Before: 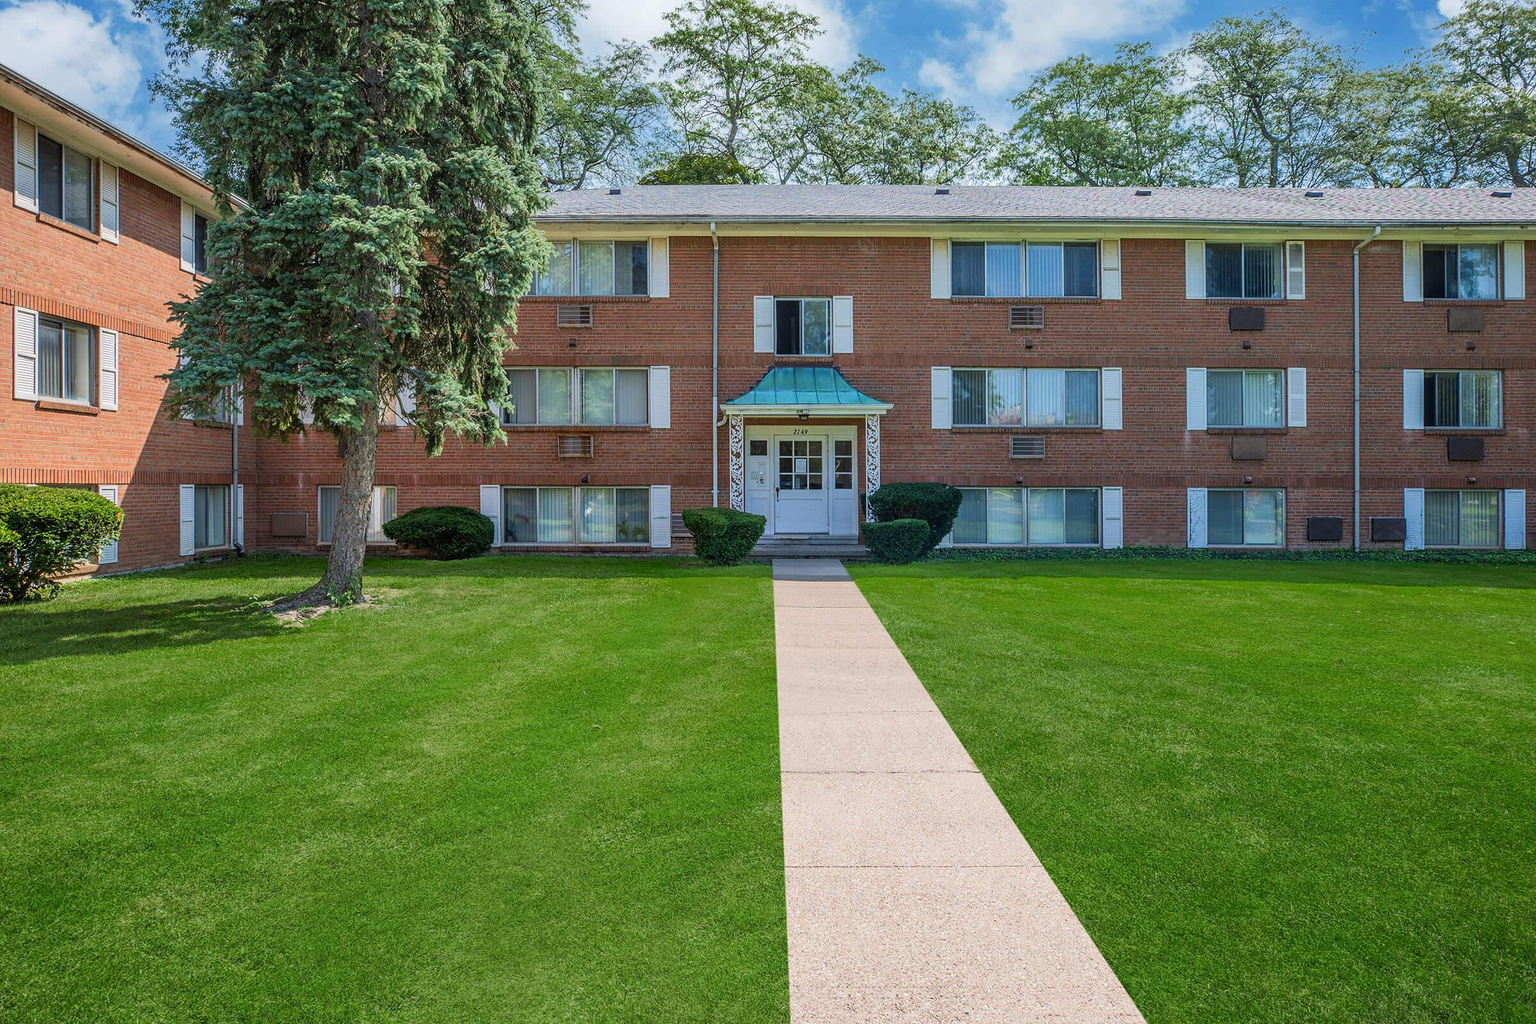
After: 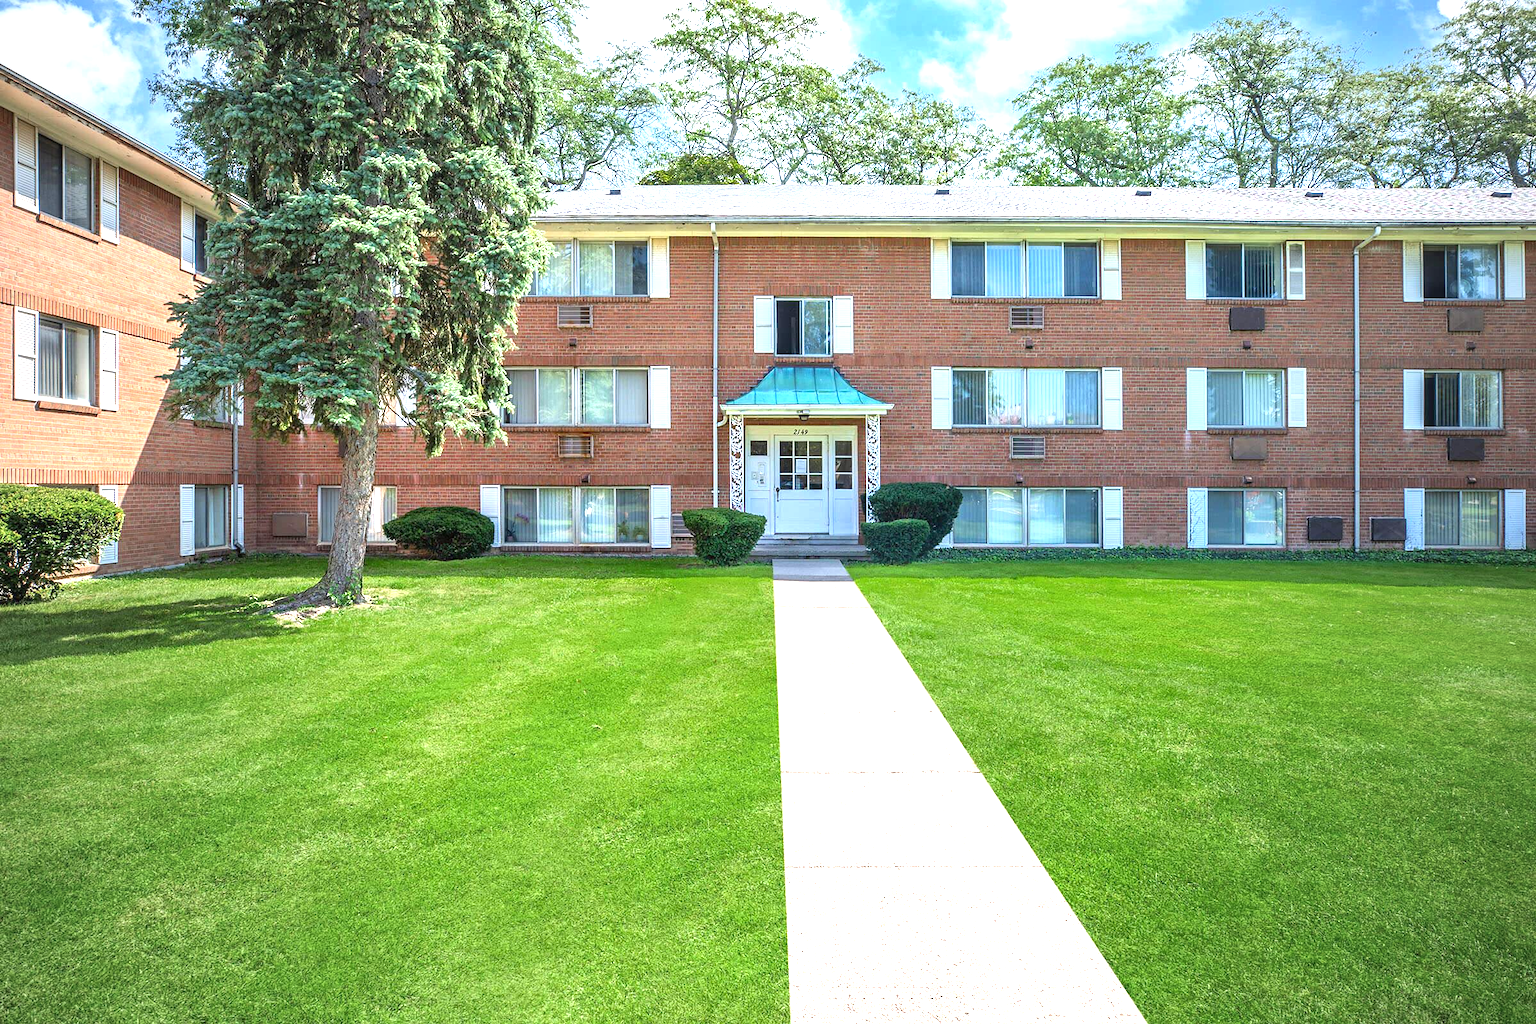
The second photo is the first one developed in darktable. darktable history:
exposure: black level correction 0, exposure 1.362 EV, compensate exposure bias true, compensate highlight preservation false
vignetting: fall-off start 72.43%, fall-off radius 108.54%, brightness -0.408, saturation -0.292, width/height ratio 0.736
